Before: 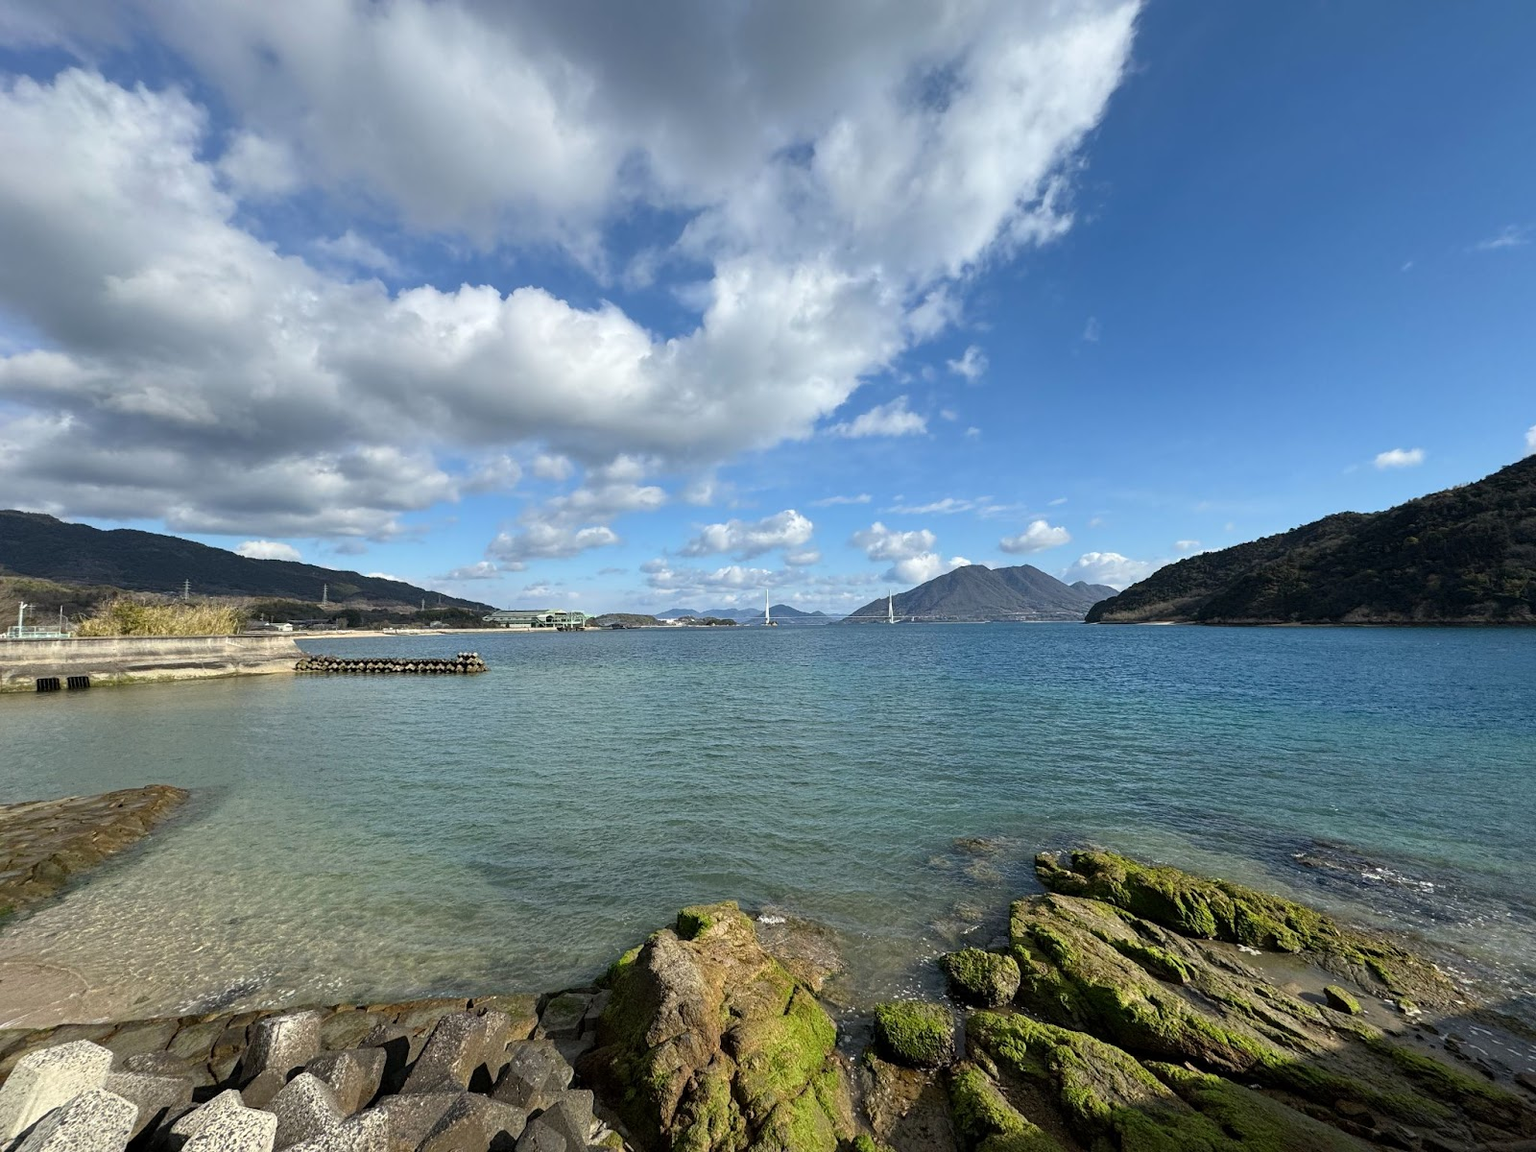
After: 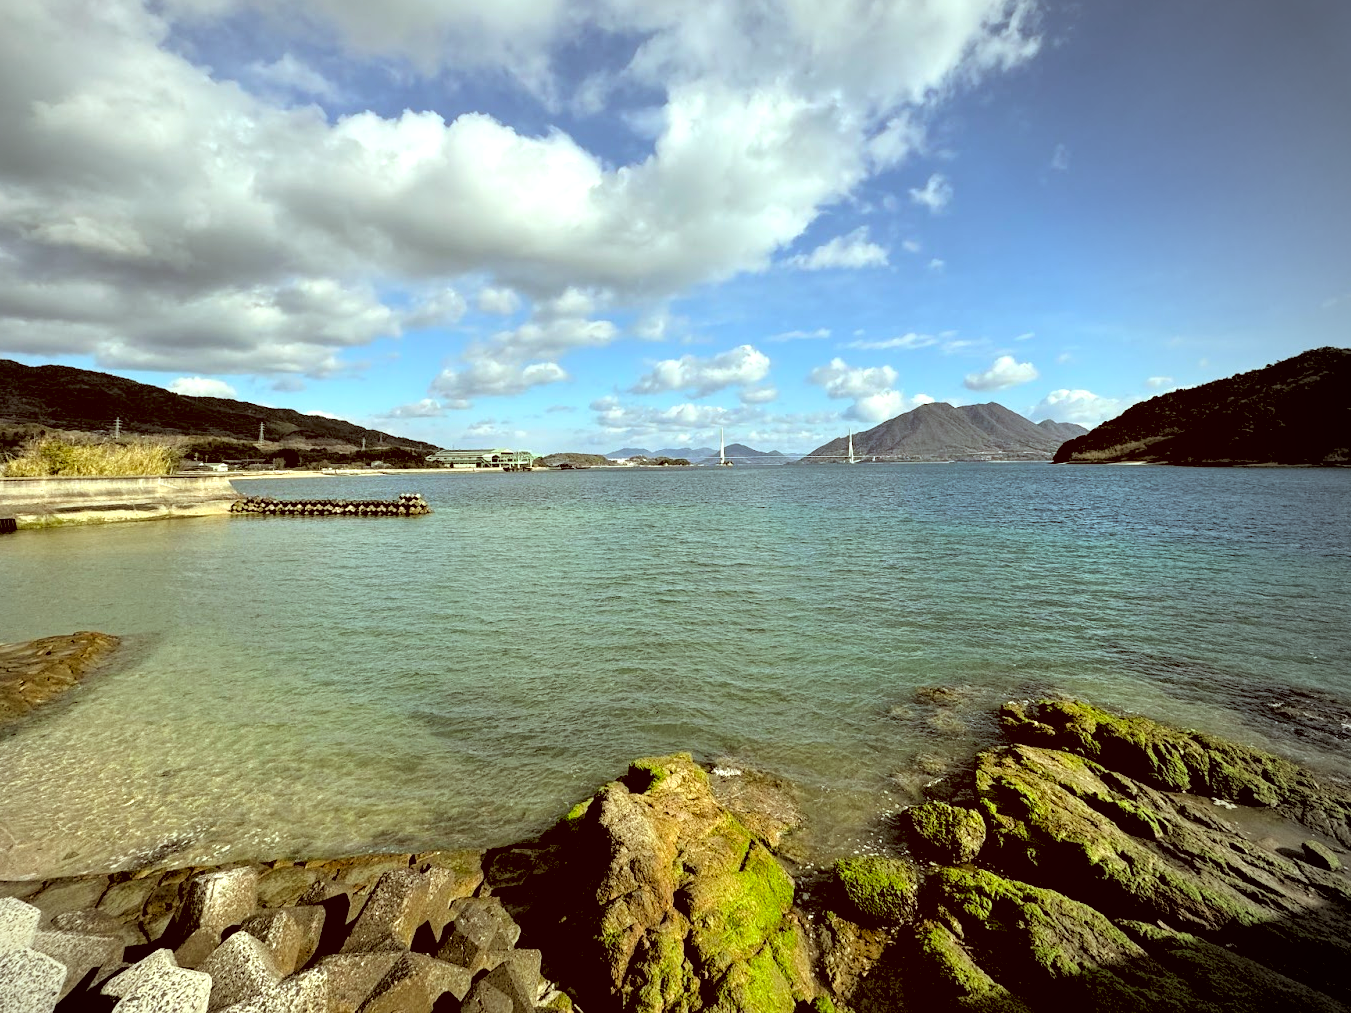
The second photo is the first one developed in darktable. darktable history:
exposure: black level correction 0, exposure 0.3 EV, compensate highlight preservation false
vignetting: center (-0.15, 0.013)
crop and rotate: left 4.842%, top 15.51%, right 10.668%
contrast brightness saturation: brightness 0.09, saturation 0.19
tone equalizer: on, module defaults
rgb levels: levels [[0.034, 0.472, 0.904], [0, 0.5, 1], [0, 0.5, 1]]
color correction: highlights a* -5.94, highlights b* 9.48, shadows a* 10.12, shadows b* 23.94
